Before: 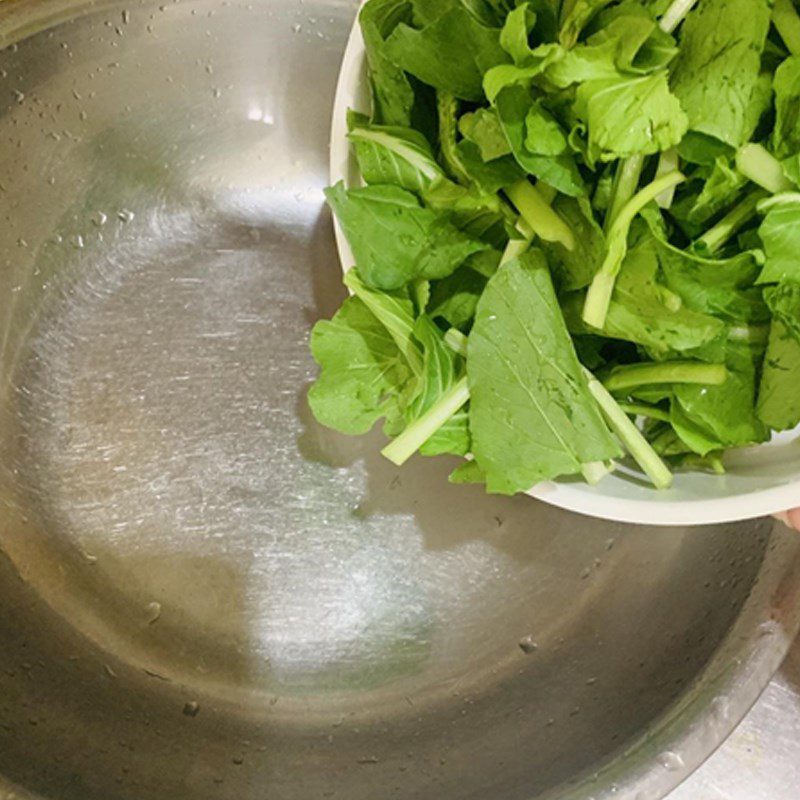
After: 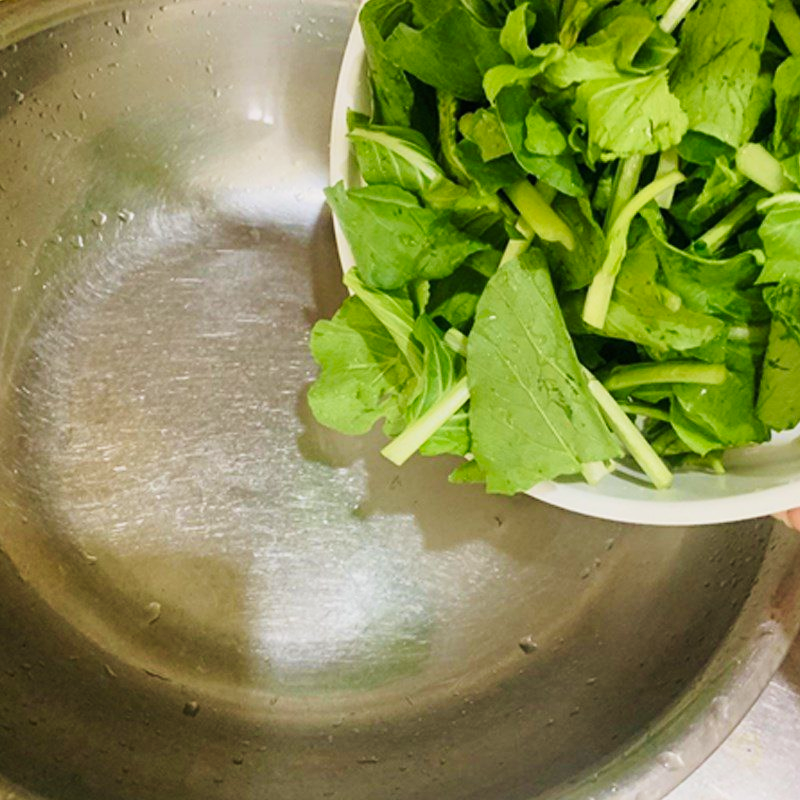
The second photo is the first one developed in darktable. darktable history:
velvia: on, module defaults
tone curve: curves: ch0 [(0, 0) (0.087, 0.054) (0.281, 0.245) (0.506, 0.526) (0.8, 0.824) (0.994, 0.955)]; ch1 [(0, 0) (0.27, 0.195) (0.406, 0.435) (0.452, 0.474) (0.495, 0.5) (0.514, 0.508) (0.563, 0.584) (0.654, 0.689) (1, 1)]; ch2 [(0, 0) (0.269, 0.299) (0.459, 0.441) (0.498, 0.499) (0.523, 0.52) (0.551, 0.549) (0.633, 0.625) (0.659, 0.681) (0.718, 0.764) (1, 1)], preserve colors none
